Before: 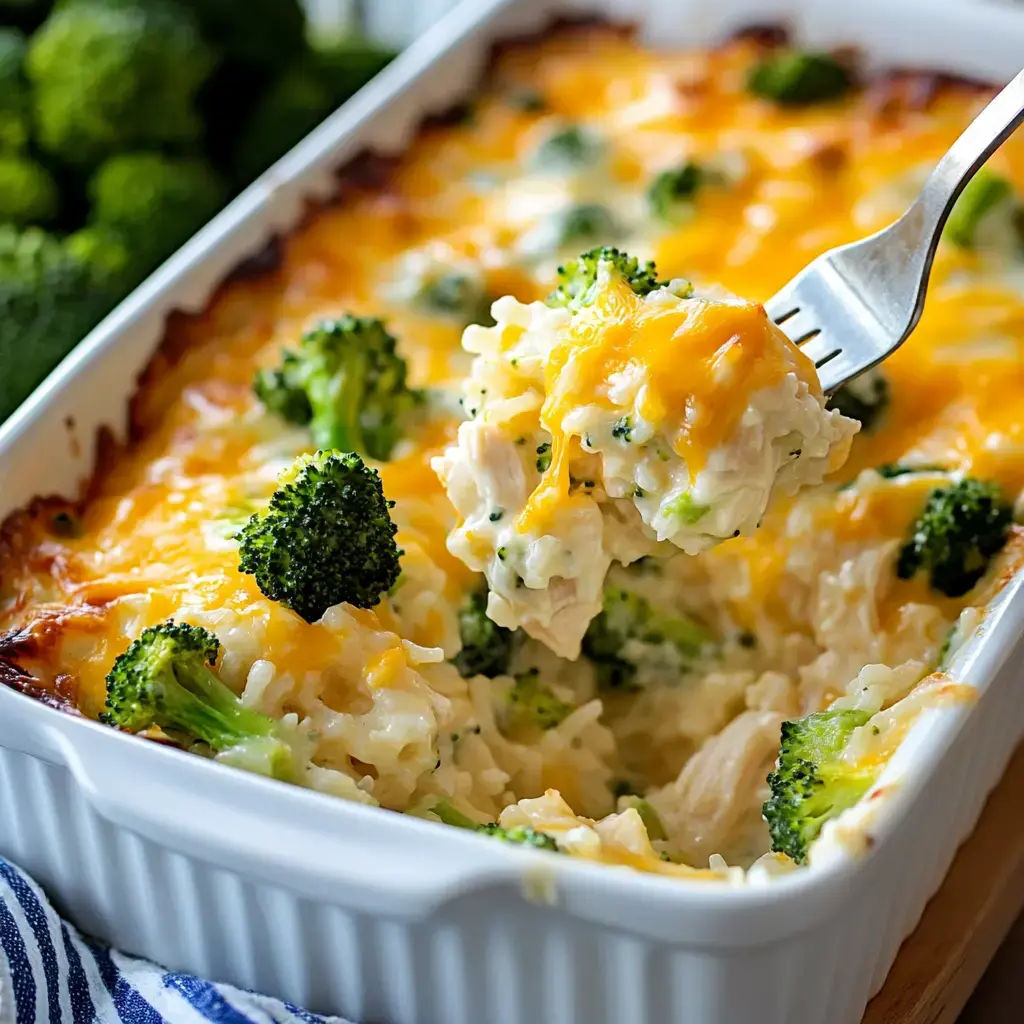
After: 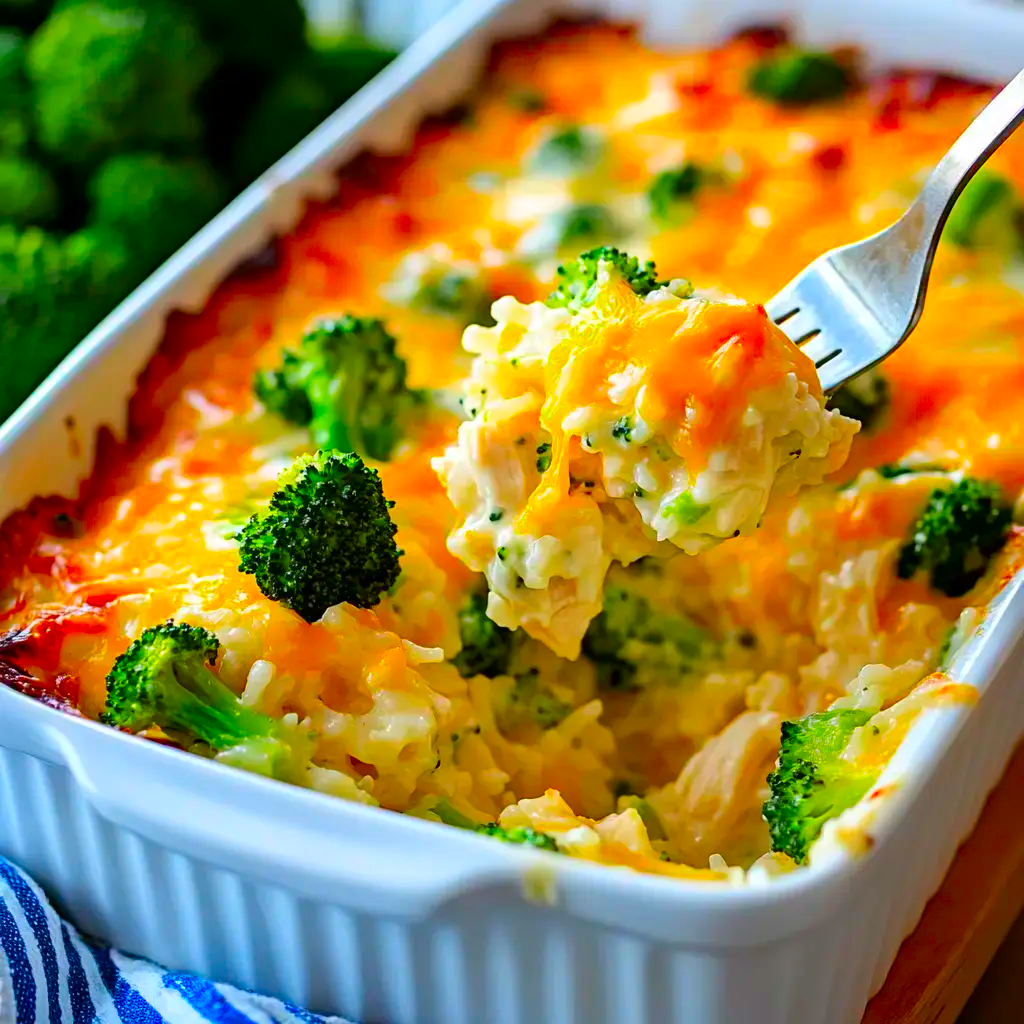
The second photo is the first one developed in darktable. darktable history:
color correction: highlights b* -0.008, saturation 2.12
